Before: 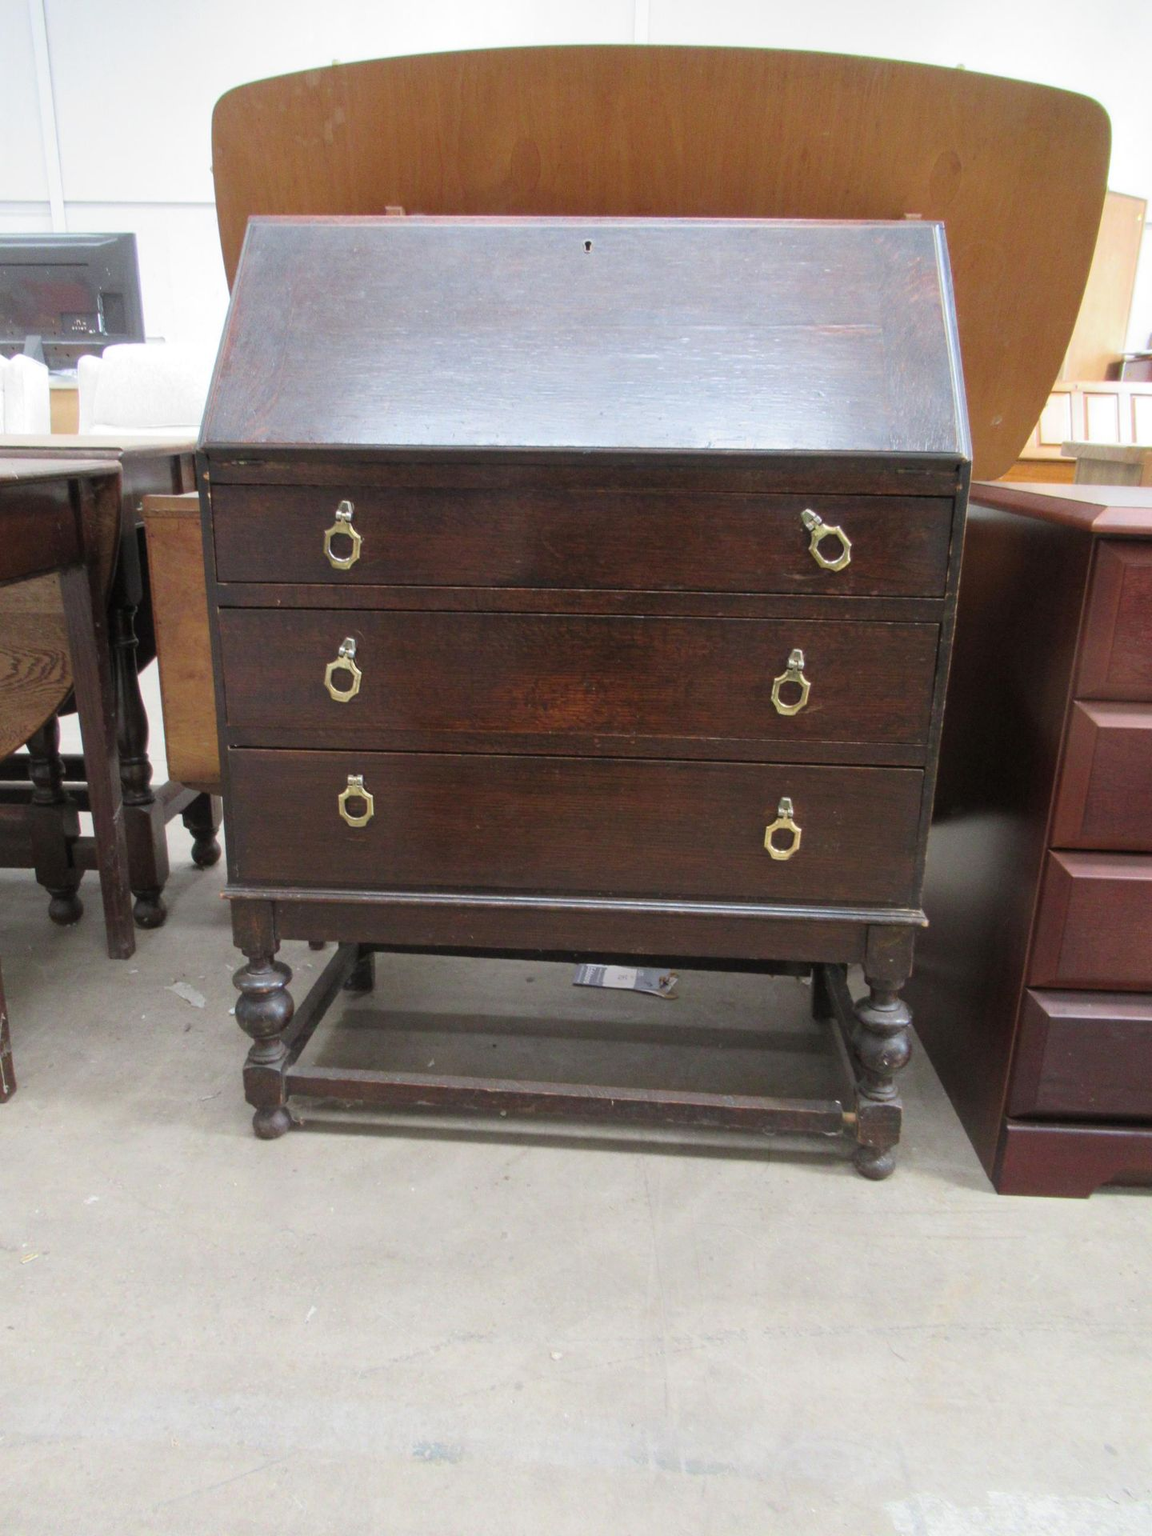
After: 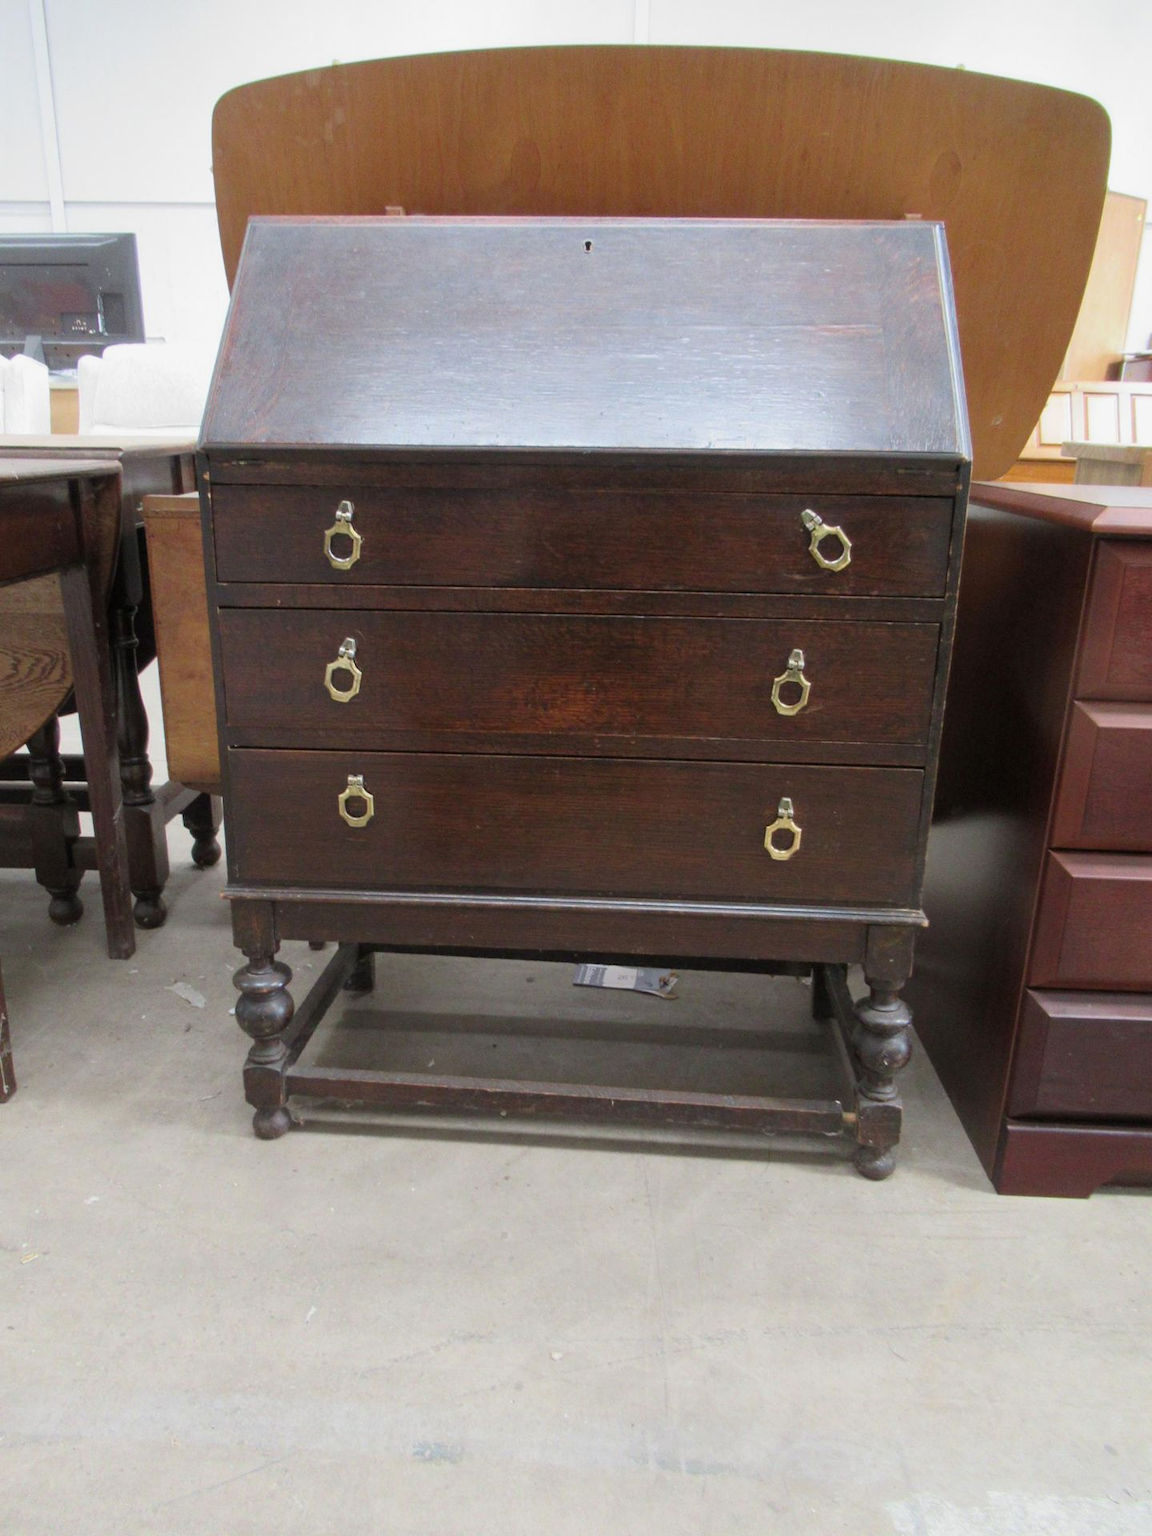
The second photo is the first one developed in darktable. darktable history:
exposure: black level correction 0.001, exposure -0.125 EV, compensate highlight preservation false
